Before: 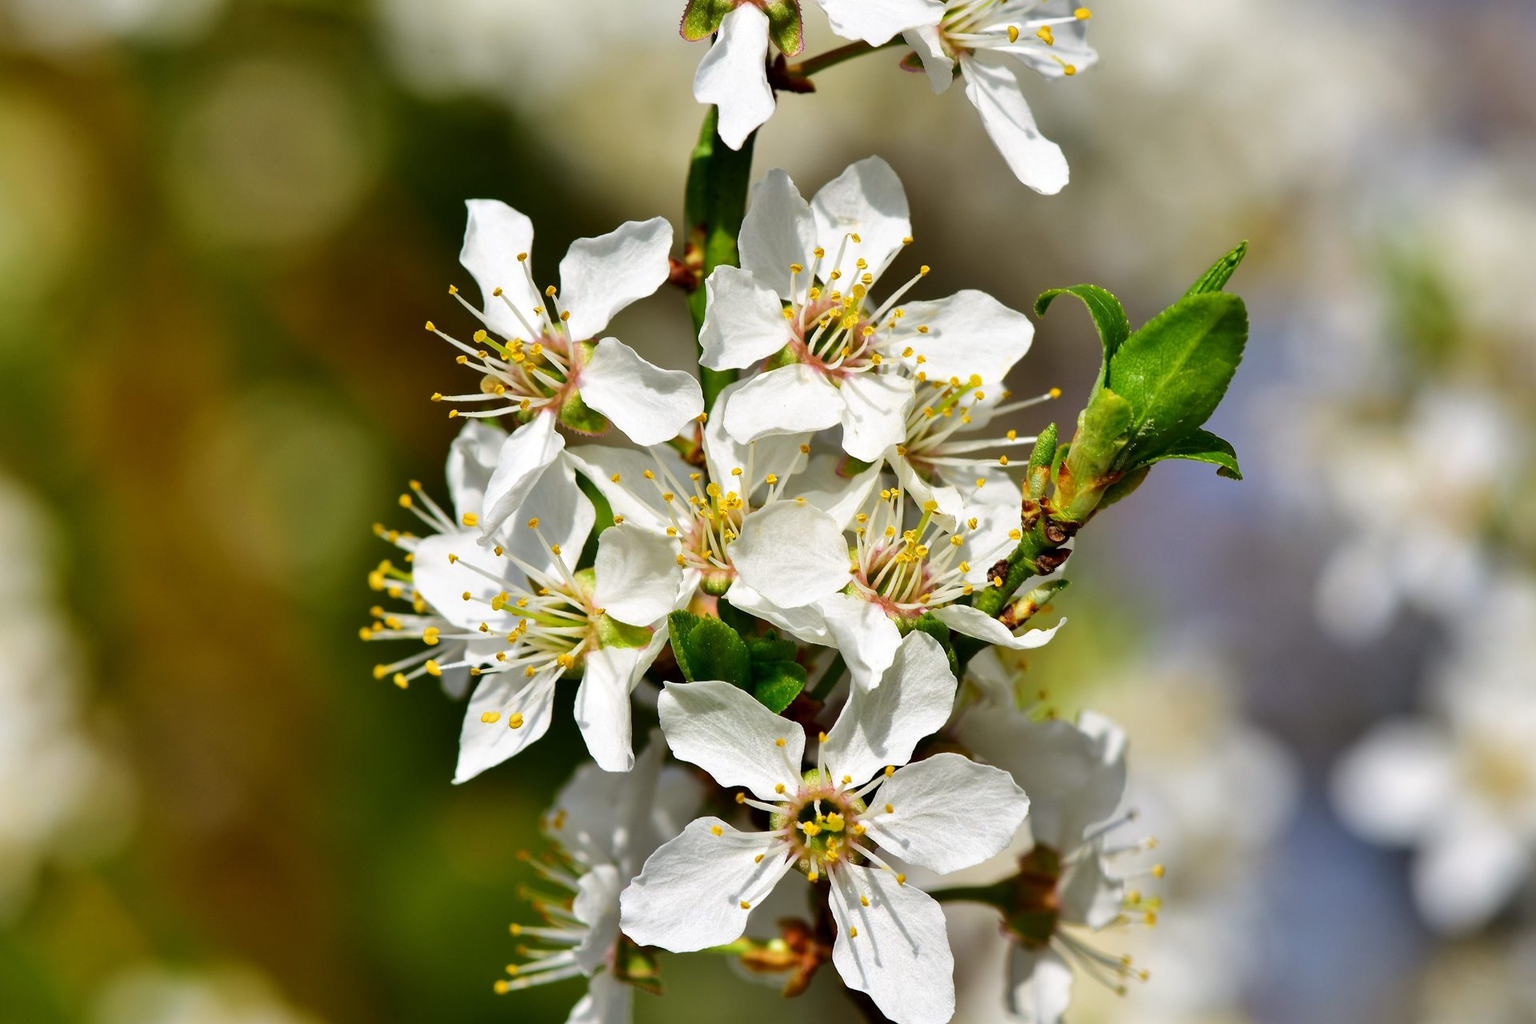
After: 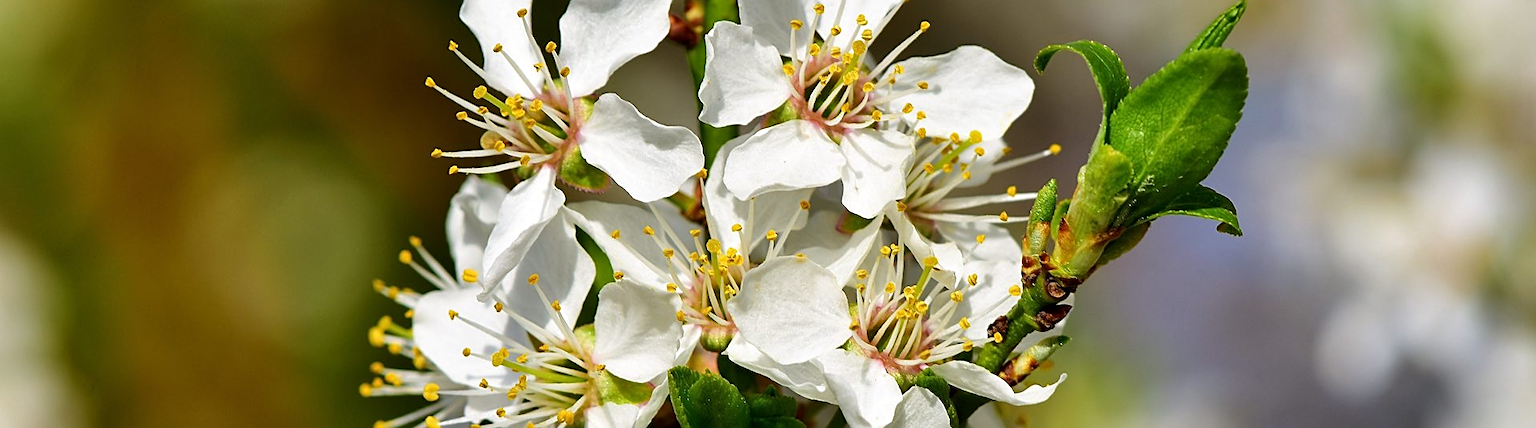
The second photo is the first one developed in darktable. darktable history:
local contrast: mode bilateral grid, contrast 15, coarseness 36, detail 105%, midtone range 0.2
sharpen: on, module defaults
crop and rotate: top 23.84%, bottom 34.294%
